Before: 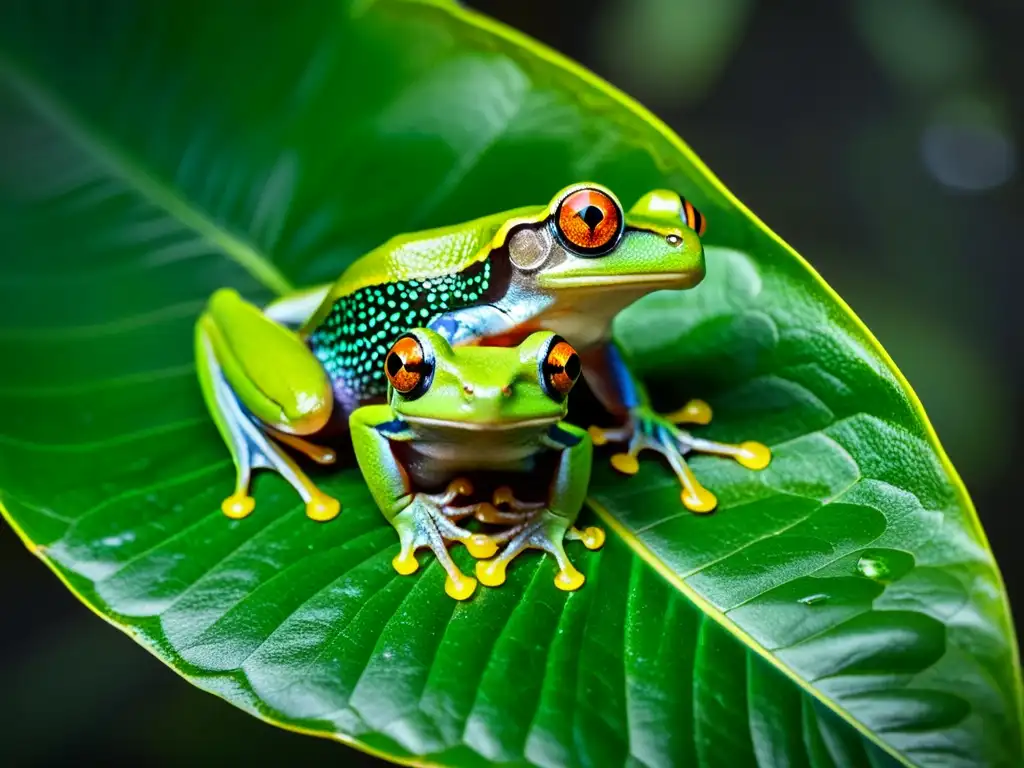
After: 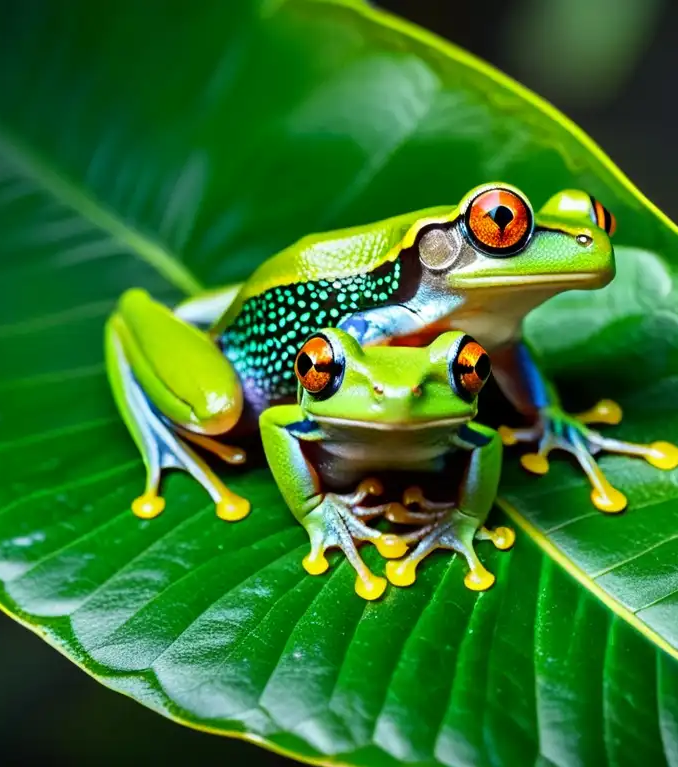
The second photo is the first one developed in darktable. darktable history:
crop and rotate: left 8.86%, right 24.842%
